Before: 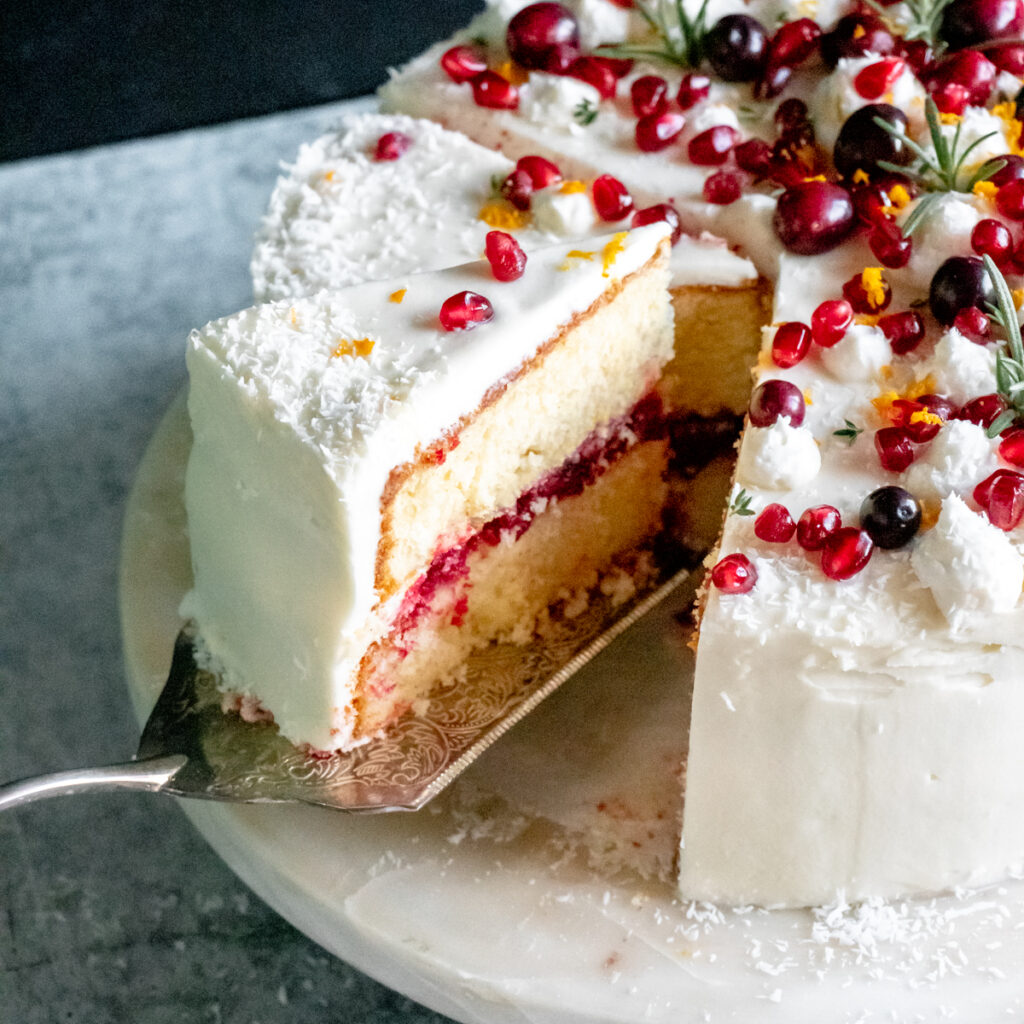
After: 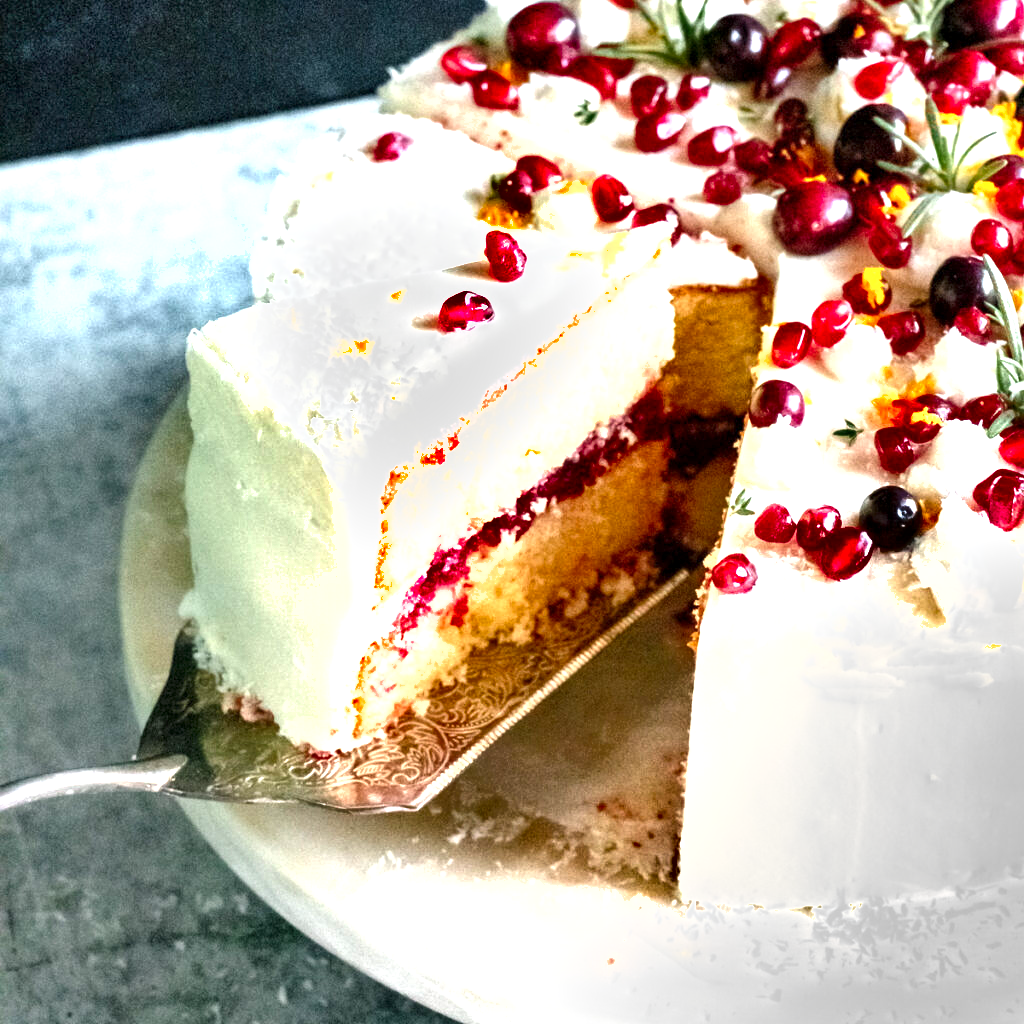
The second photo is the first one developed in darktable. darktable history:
shadows and highlights: shadows 60, soften with gaussian
local contrast: highlights 100%, shadows 100%, detail 120%, midtone range 0.2
tone equalizer: on, module defaults
exposure: black level correction 0, exposure 1.3 EV, compensate exposure bias true, compensate highlight preservation false
